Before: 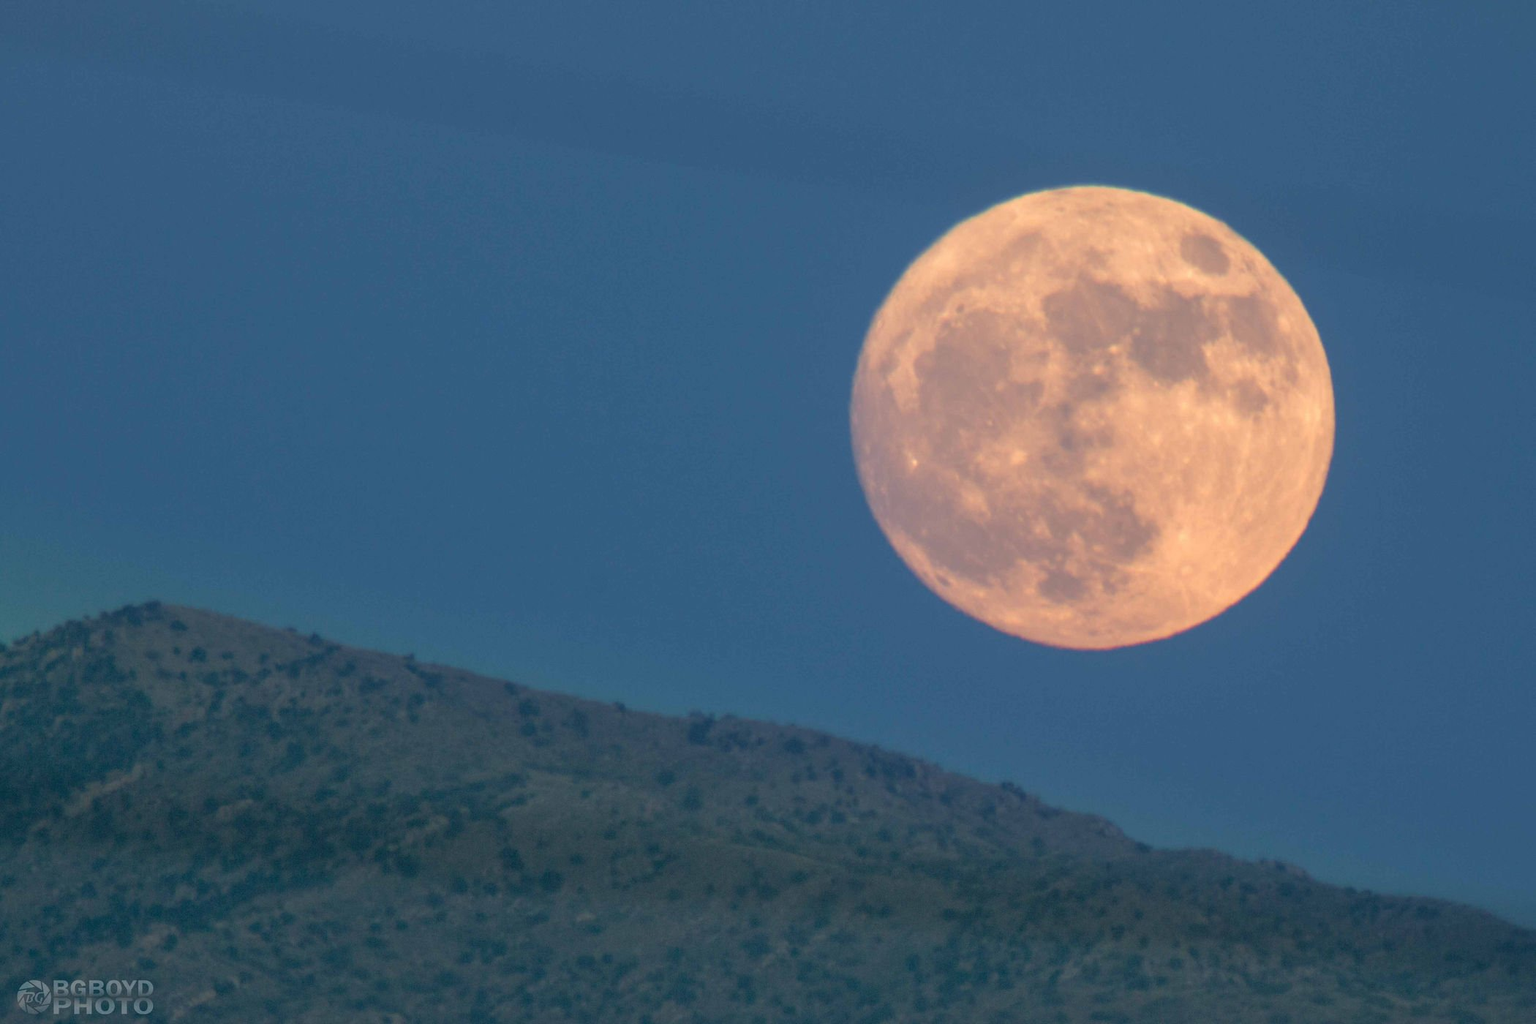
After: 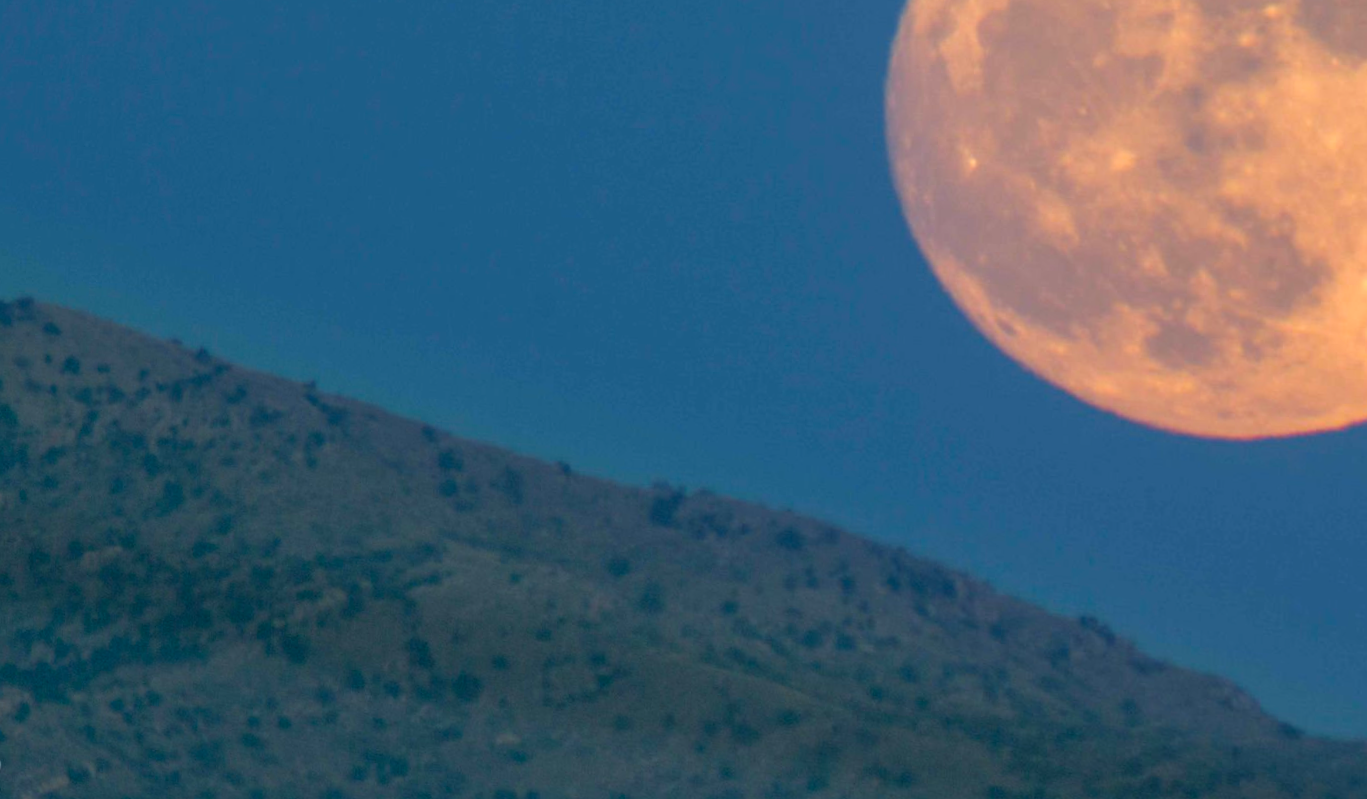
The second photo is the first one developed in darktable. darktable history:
crop and rotate: angle -0.82°, left 3.85%, top 31.828%, right 27.992%
color balance rgb: perceptual saturation grading › global saturation 30%
rotate and perspective: rotation 1.69°, lens shift (vertical) -0.023, lens shift (horizontal) -0.291, crop left 0.025, crop right 0.988, crop top 0.092, crop bottom 0.842
